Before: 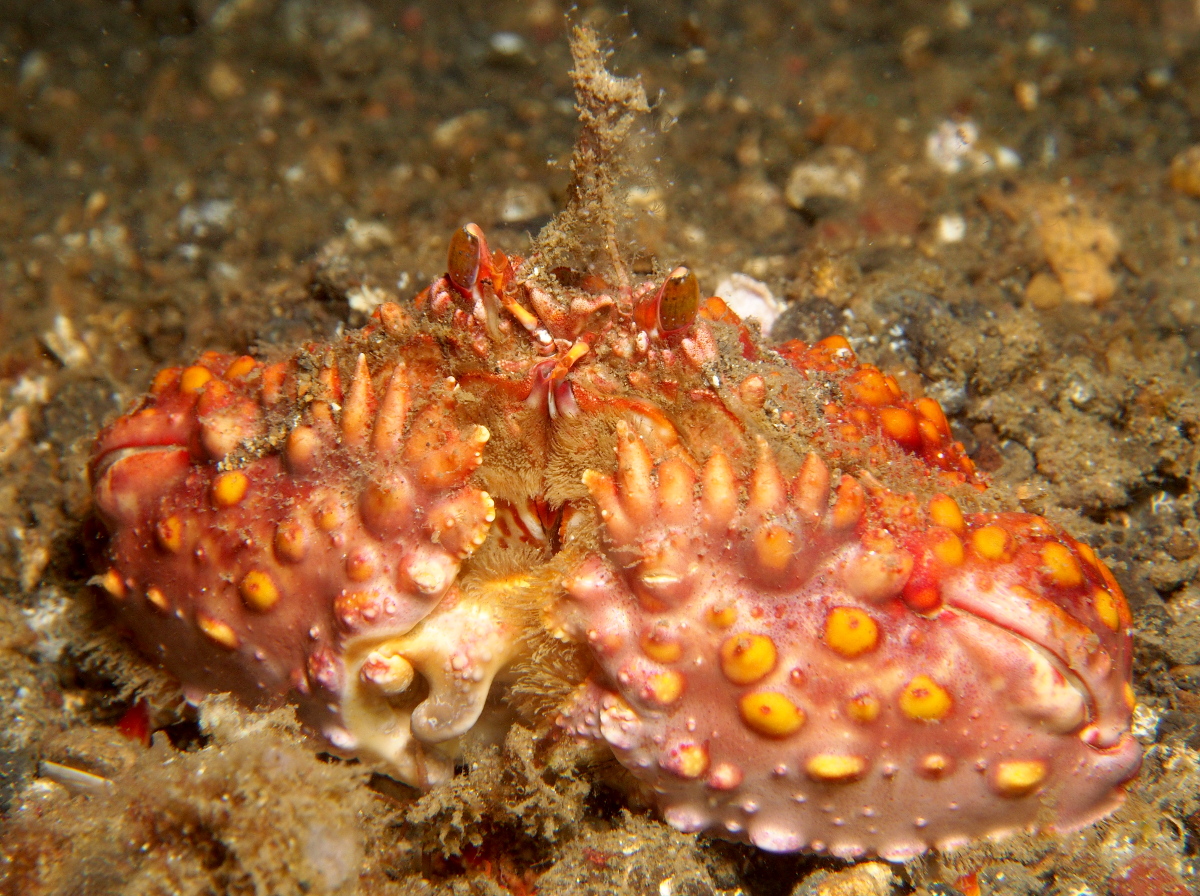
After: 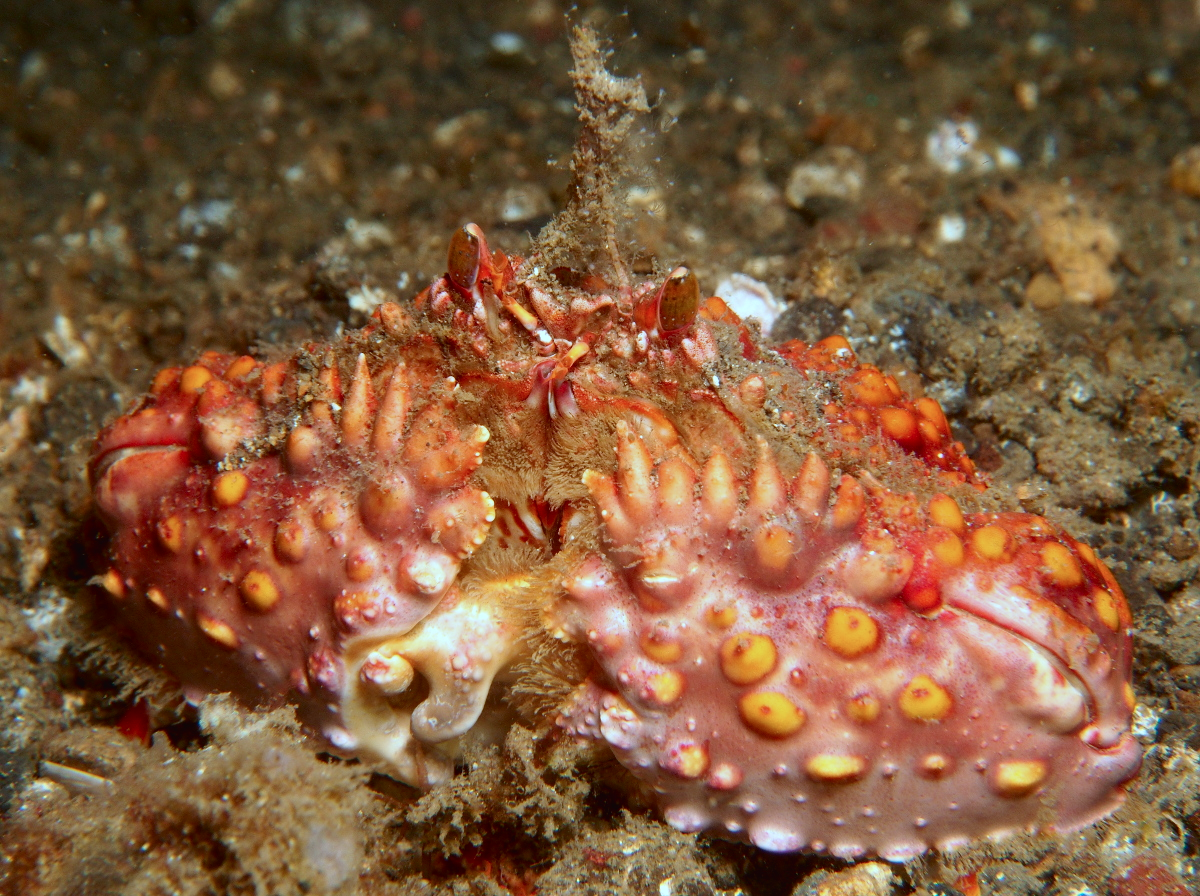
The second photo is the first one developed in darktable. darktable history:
color correction: highlights a* -9.74, highlights b* -21.66
tone curve: curves: ch0 [(0, 0) (0.003, 0.019) (0.011, 0.022) (0.025, 0.027) (0.044, 0.037) (0.069, 0.049) (0.1, 0.066) (0.136, 0.091) (0.177, 0.125) (0.224, 0.159) (0.277, 0.206) (0.335, 0.266) (0.399, 0.332) (0.468, 0.411) (0.543, 0.492) (0.623, 0.577) (0.709, 0.668) (0.801, 0.767) (0.898, 0.869) (1, 1)], color space Lab, independent channels, preserve colors none
